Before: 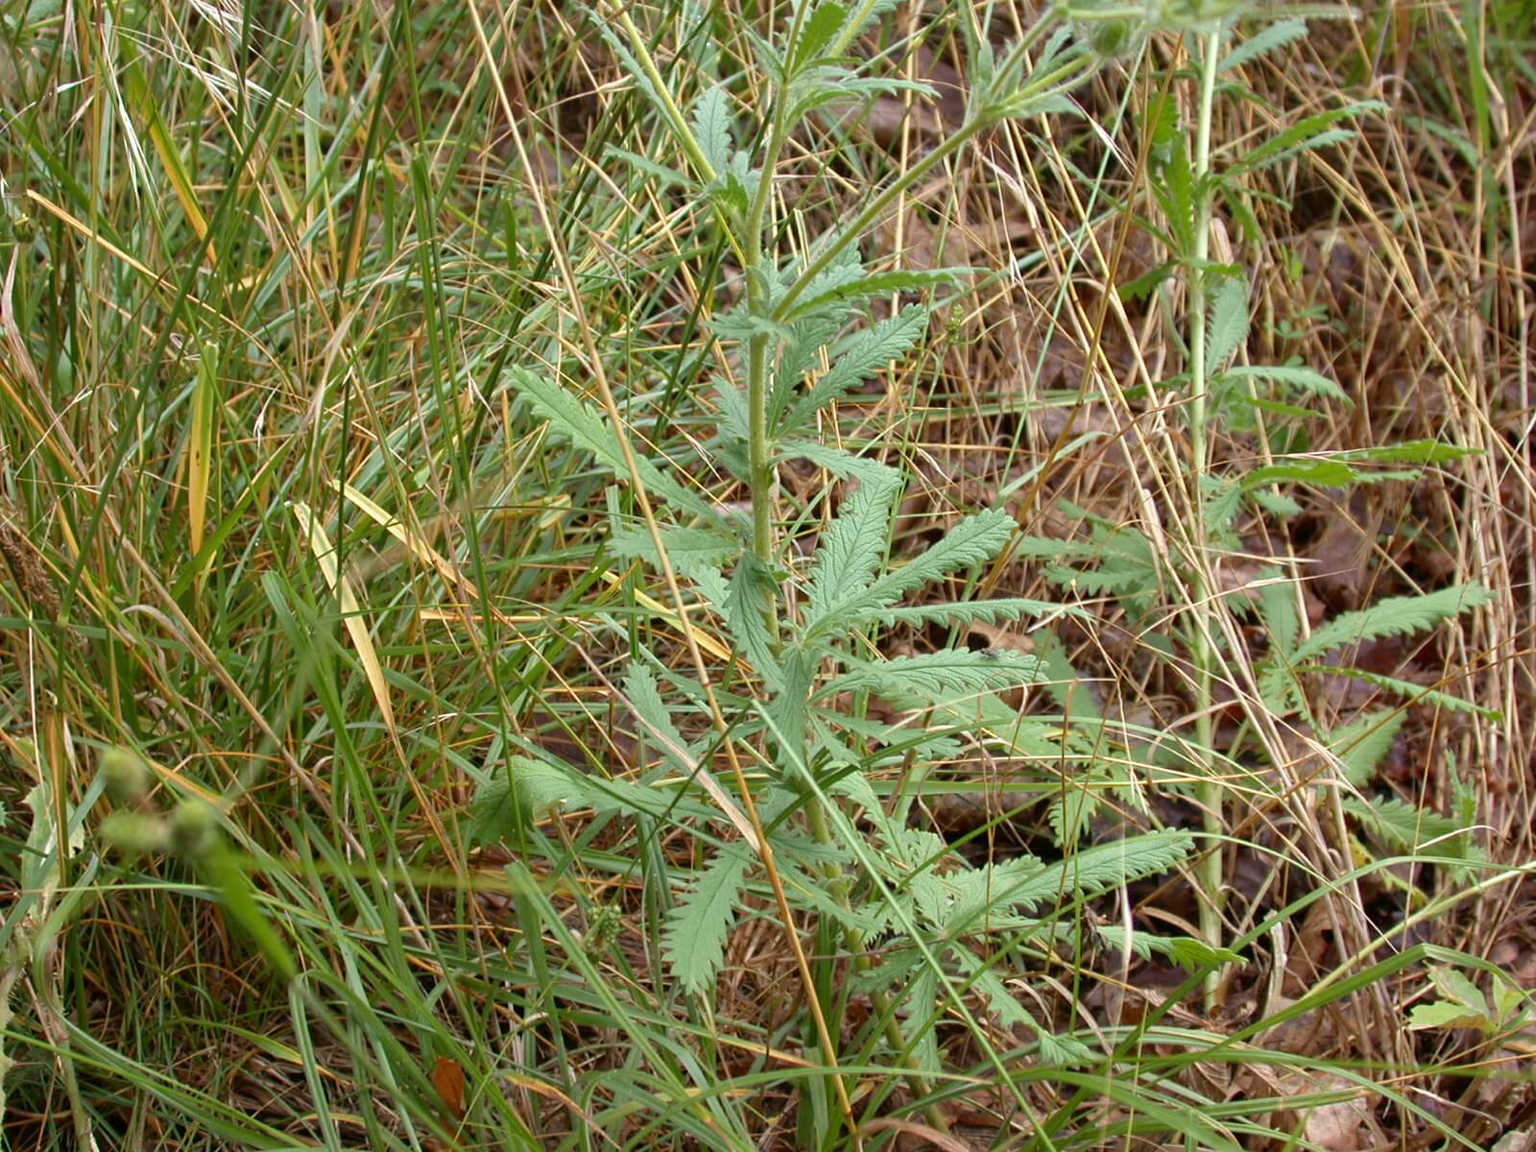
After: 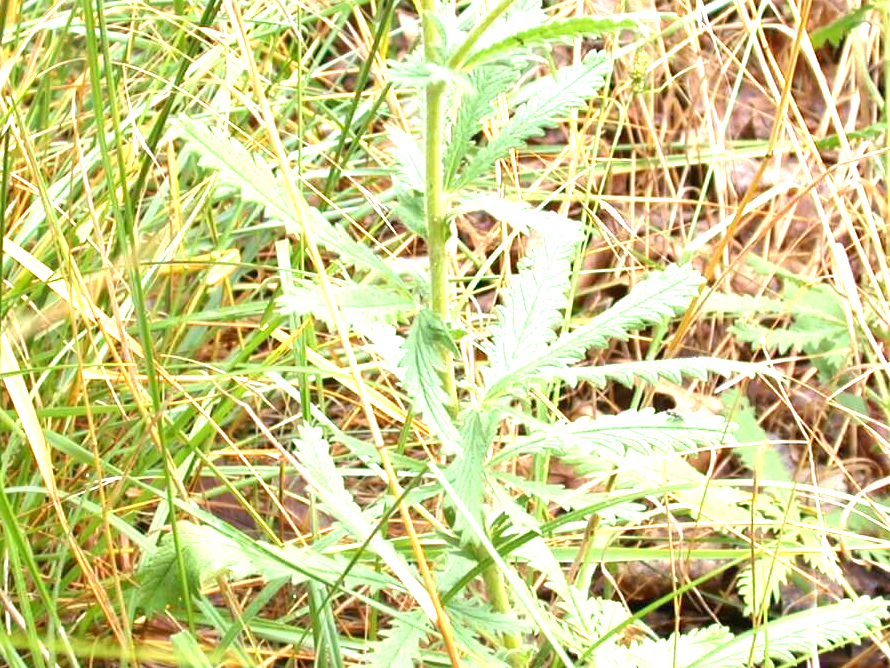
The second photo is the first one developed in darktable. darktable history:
crop and rotate: left 22.202%, top 22.234%, right 22.143%, bottom 22.063%
exposure: black level correction 0, exposure 1.741 EV, compensate highlight preservation false
